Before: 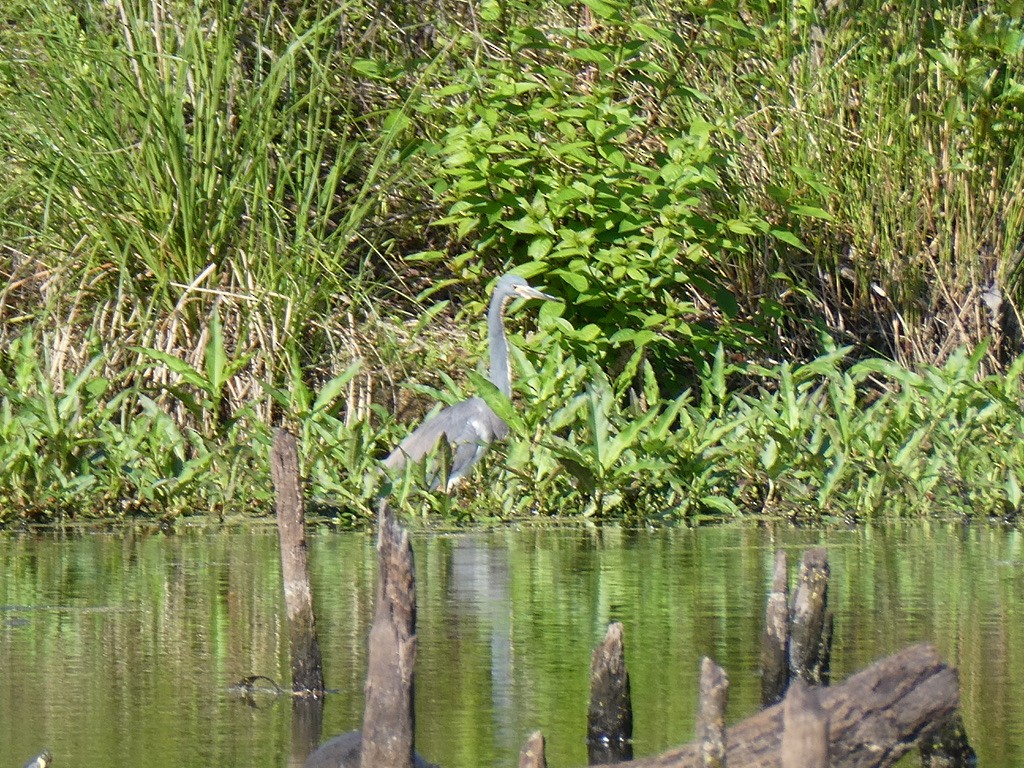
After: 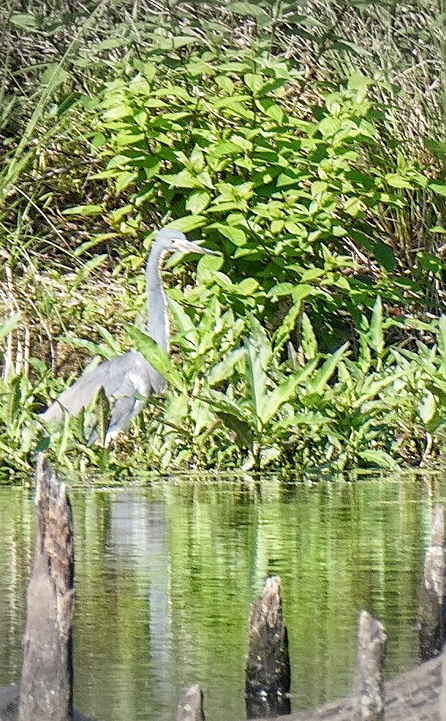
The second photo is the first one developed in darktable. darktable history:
crop: left 33.45%, top 6.07%, right 22.935%
color correction: highlights b* 0.027, saturation 0.99
local contrast: on, module defaults
vignetting: fall-off start 68.82%, fall-off radius 30.27%, brightness -0.21, width/height ratio 0.992, shape 0.855, dithering 8-bit output, unbound false
exposure: exposure -0.064 EV, compensate highlight preservation false
sharpen: on, module defaults
base curve: curves: ch0 [(0, 0) (0.204, 0.334) (0.55, 0.733) (1, 1)], preserve colors none
